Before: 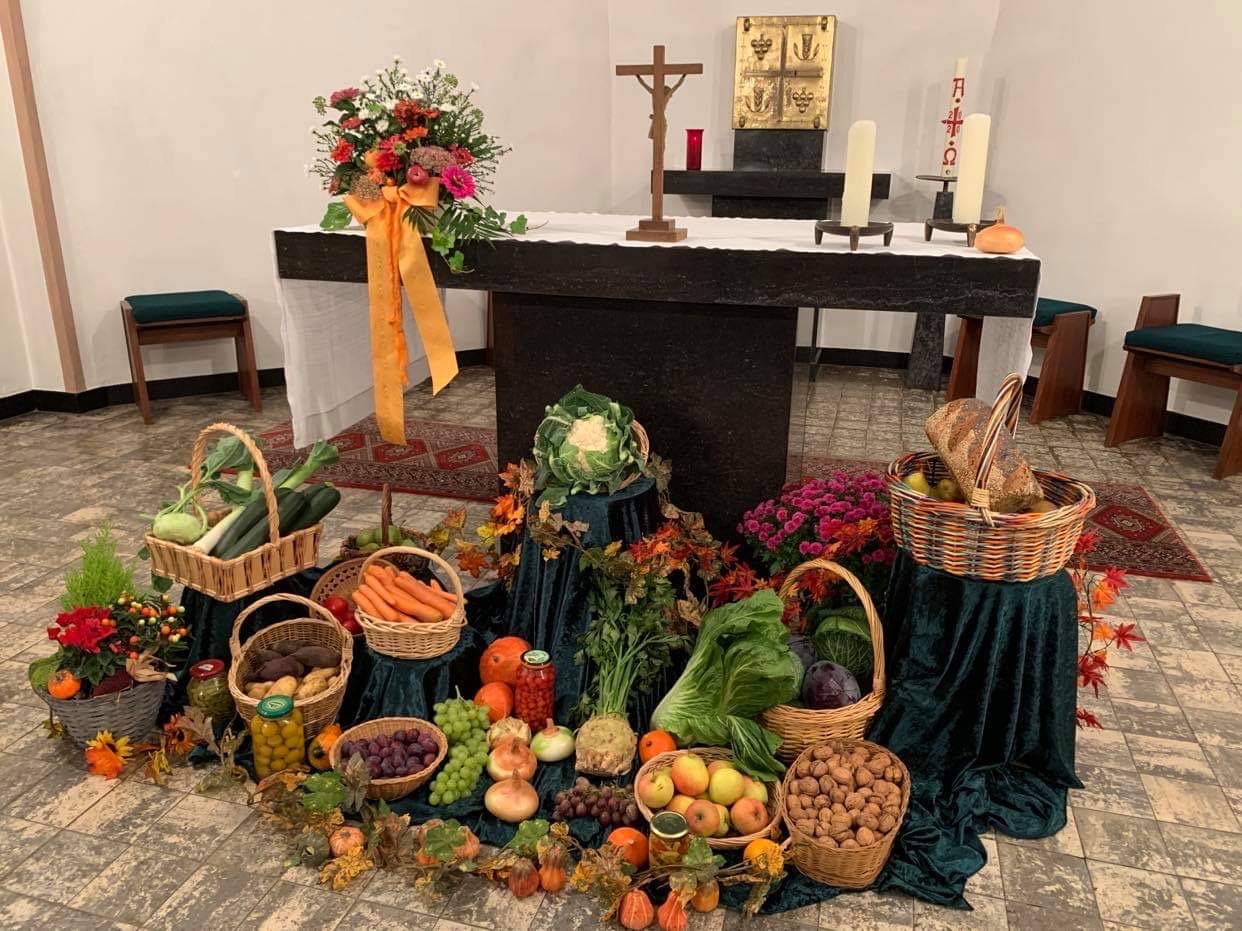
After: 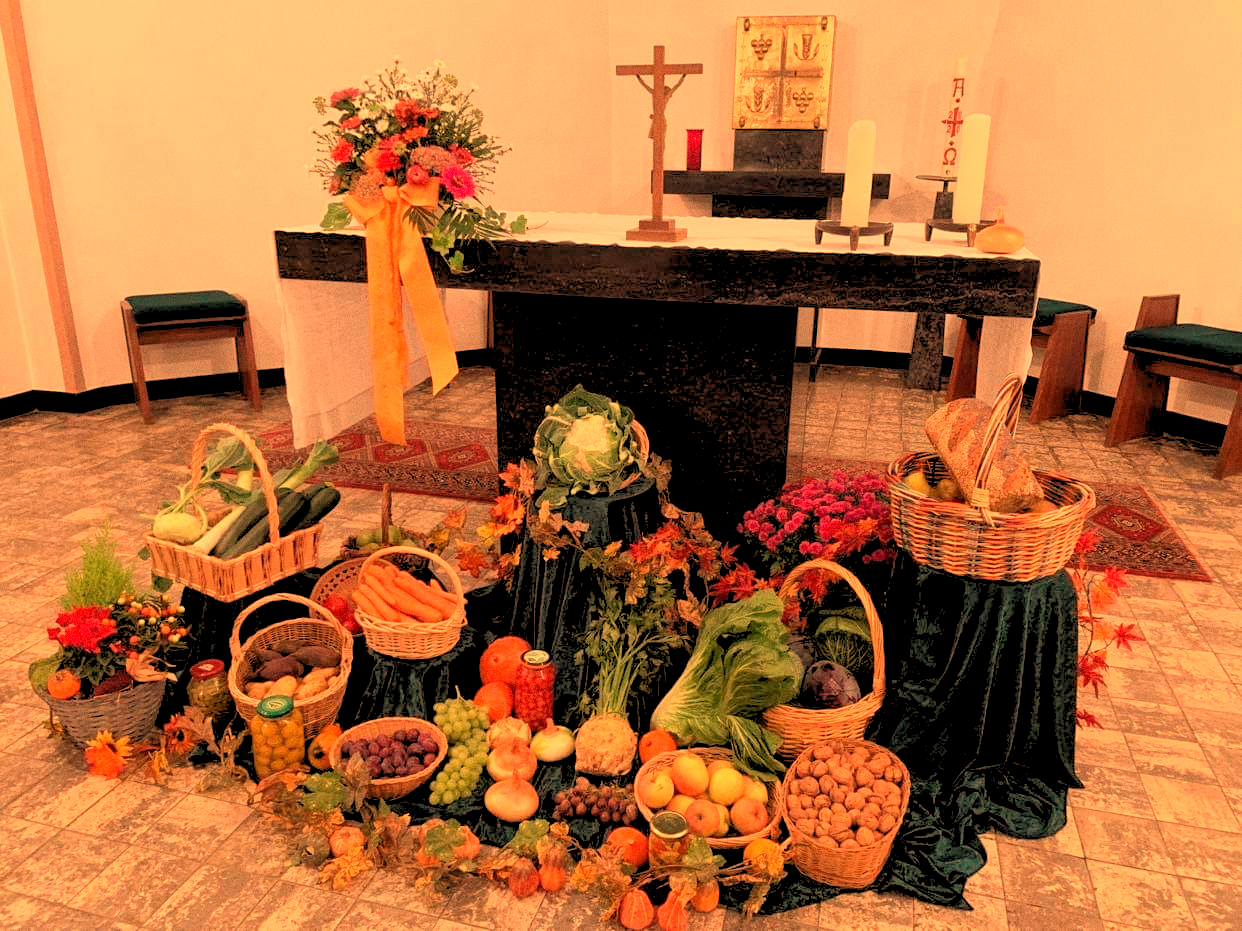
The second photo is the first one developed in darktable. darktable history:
grain: coarseness 0.09 ISO
rgb levels: preserve colors sum RGB, levels [[0.038, 0.433, 0.934], [0, 0.5, 1], [0, 0.5, 1]]
white balance: red 1.467, blue 0.684
